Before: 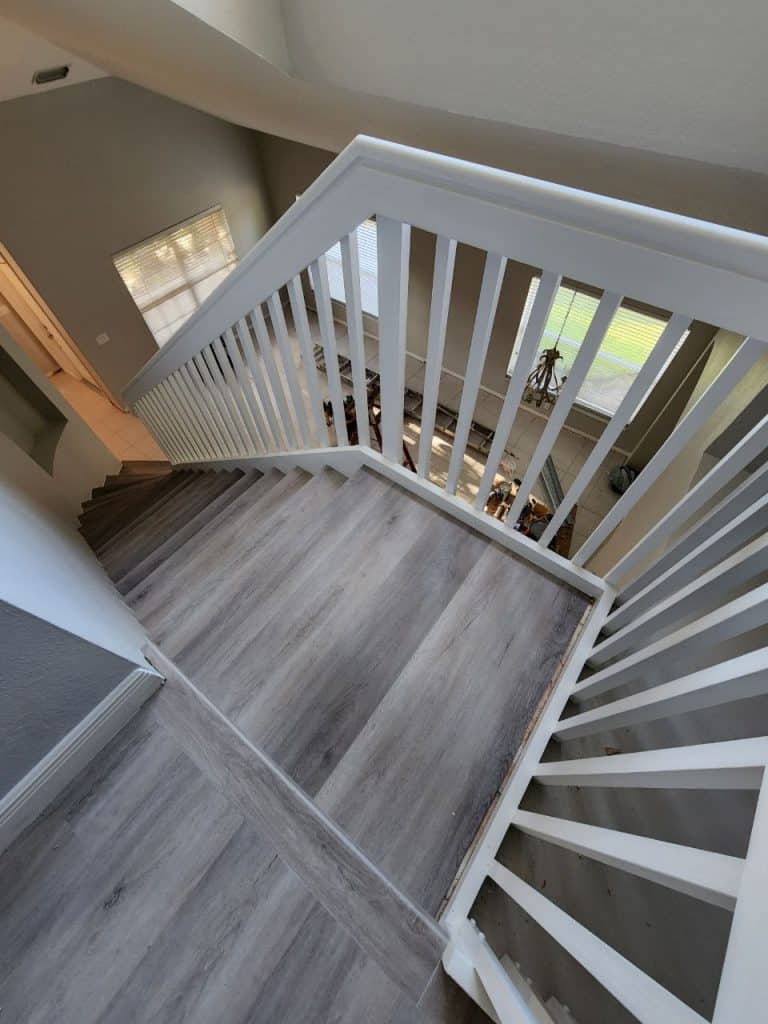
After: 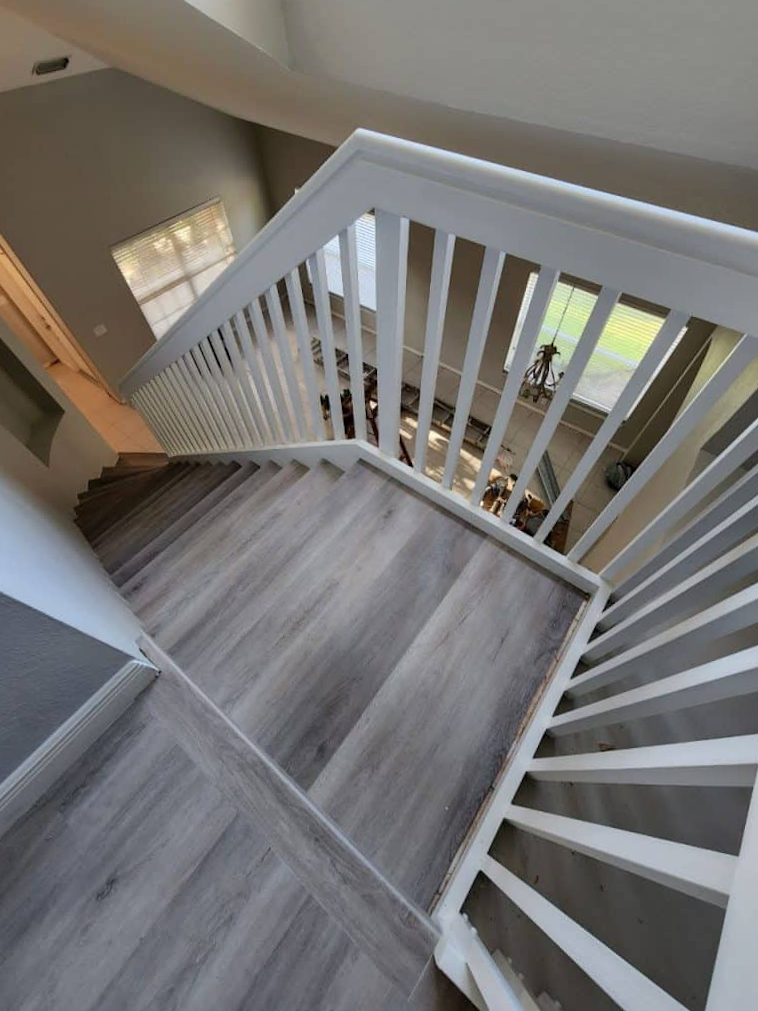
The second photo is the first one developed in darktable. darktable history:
crop and rotate: angle -0.522°
